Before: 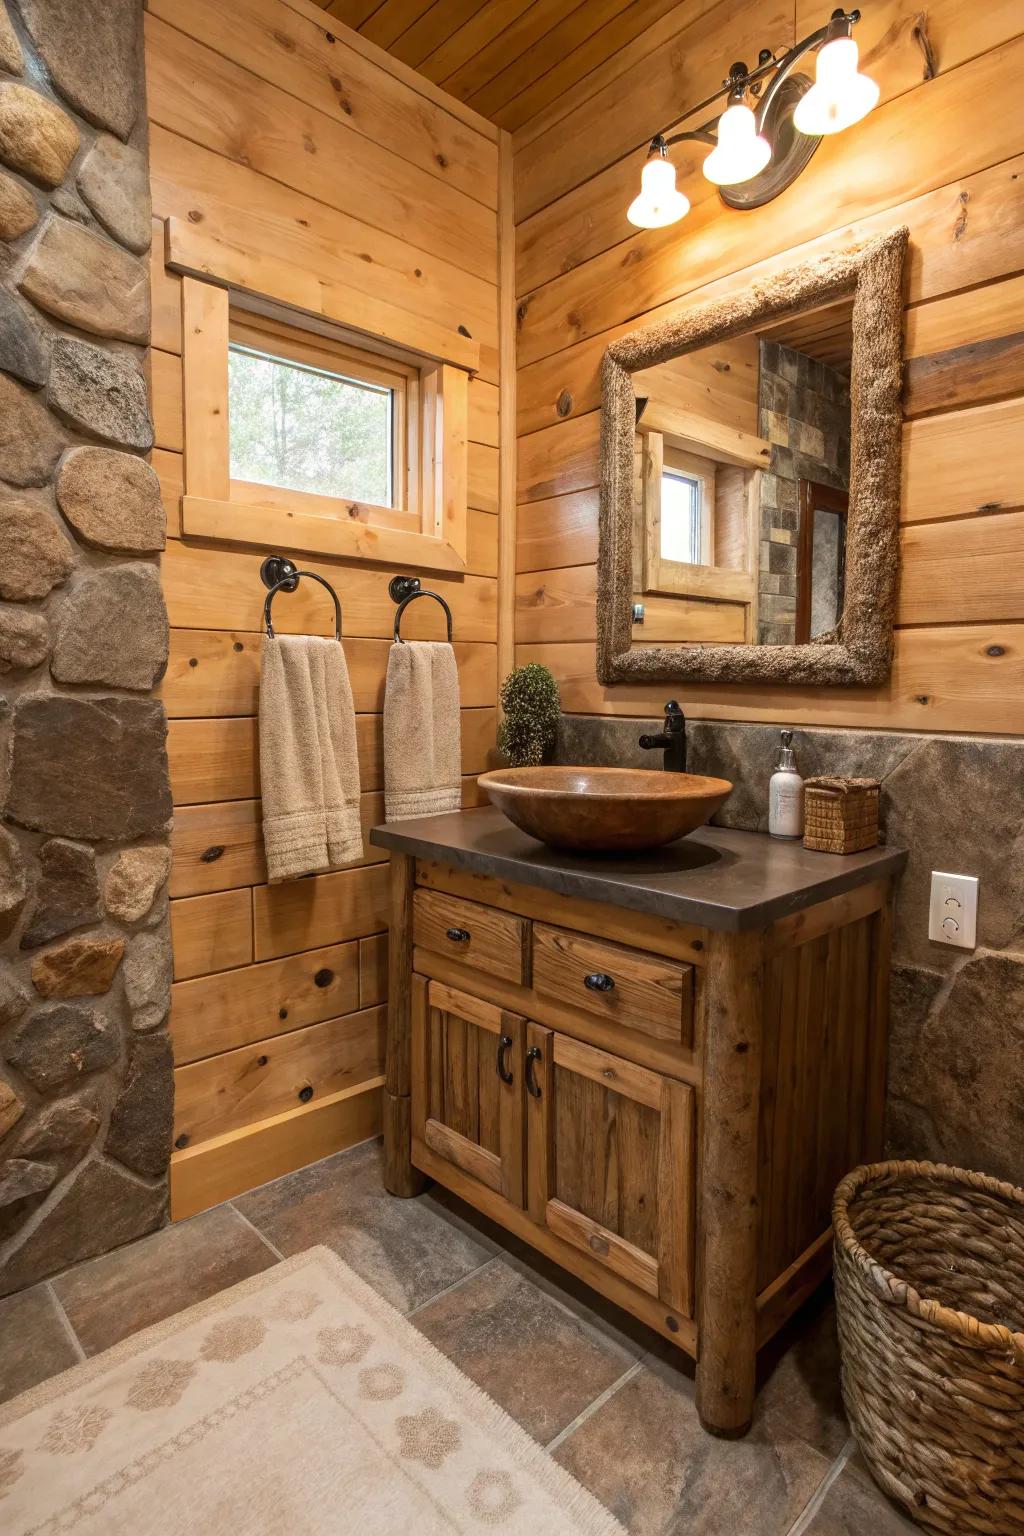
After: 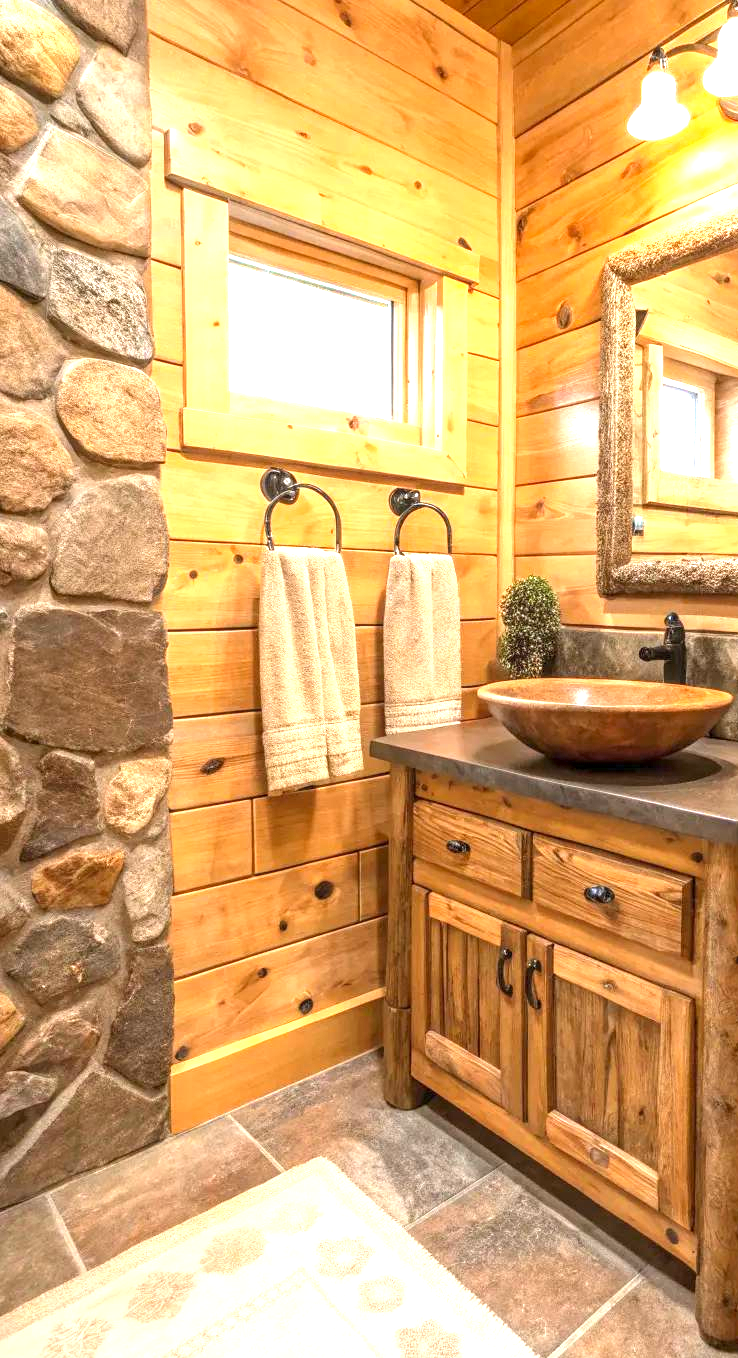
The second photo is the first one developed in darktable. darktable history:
exposure: black level correction 0, exposure 1.448 EV, compensate exposure bias true, compensate highlight preservation false
crop: top 5.755%, right 27.84%, bottom 5.59%
contrast brightness saturation: contrast 0.034, brightness 0.068, saturation 0.13
local contrast: on, module defaults
